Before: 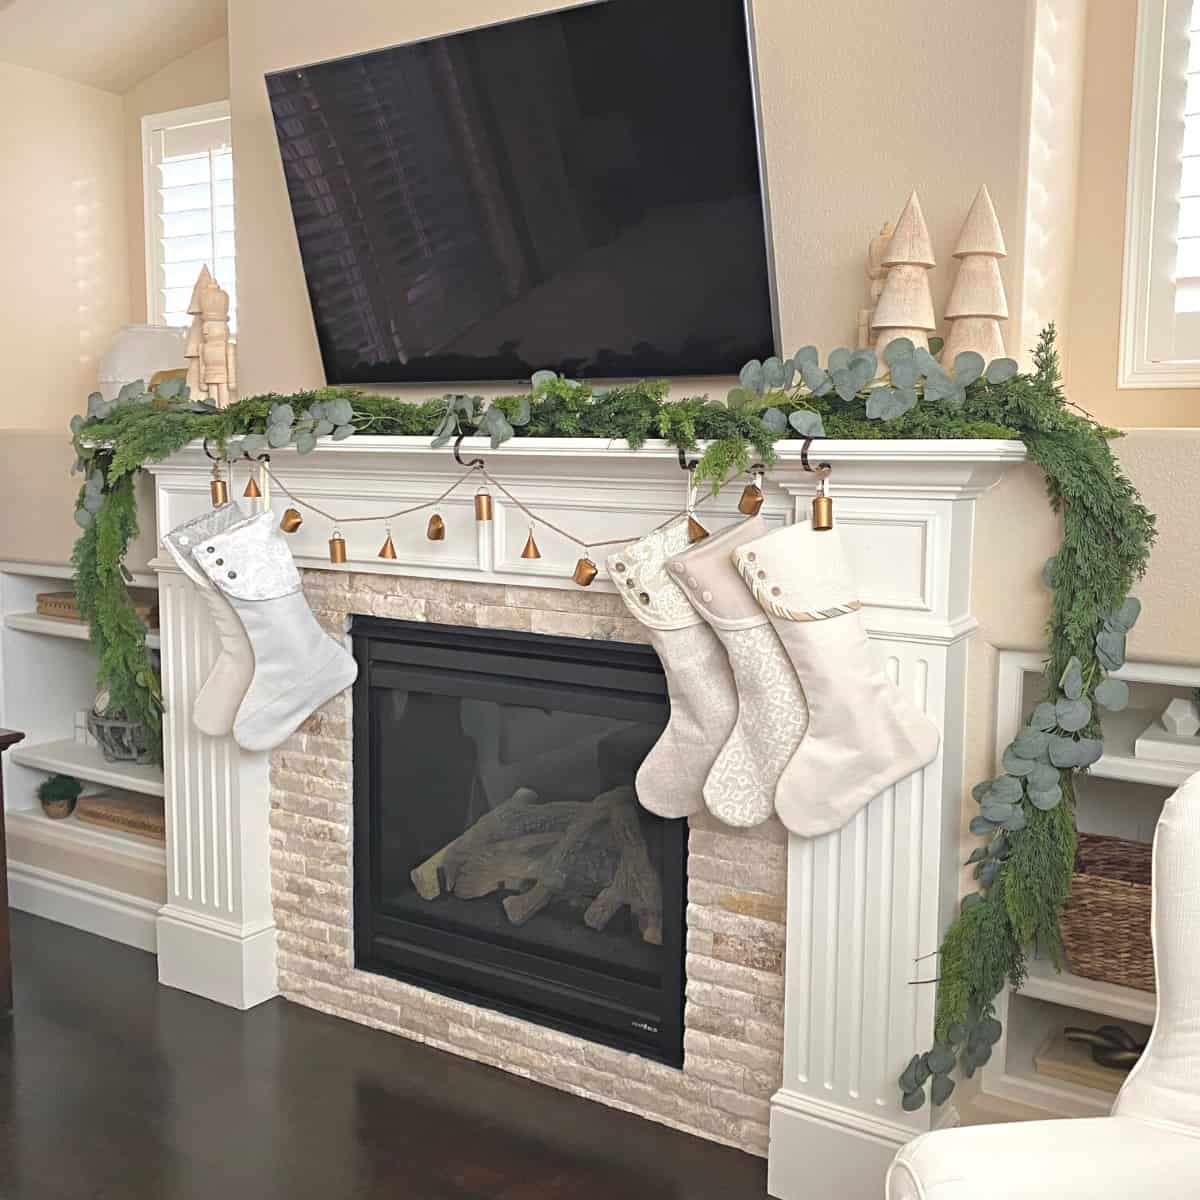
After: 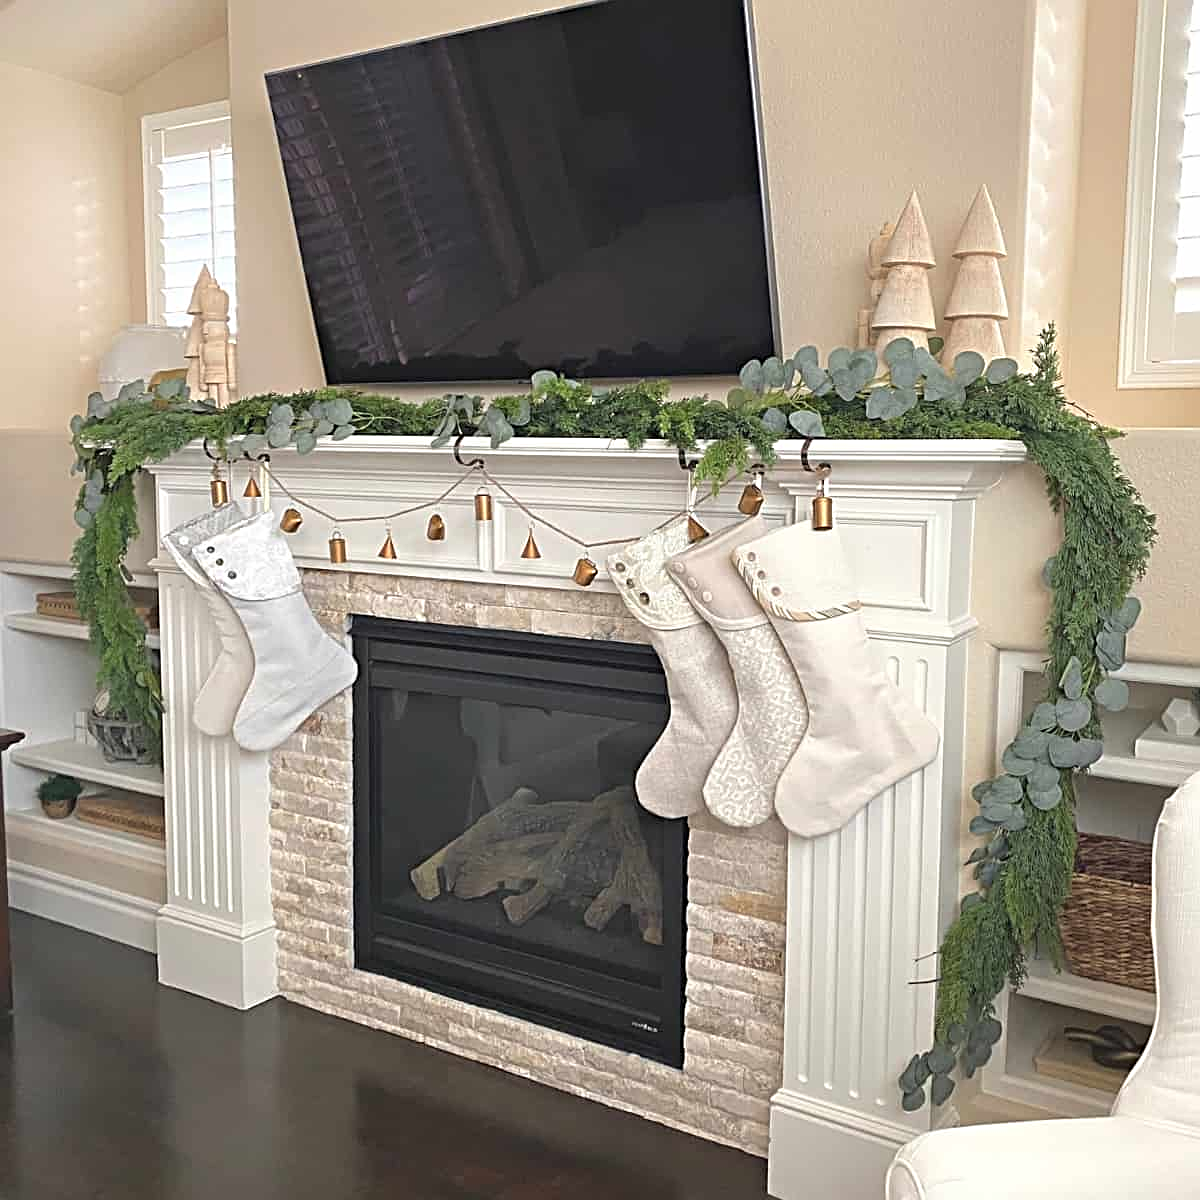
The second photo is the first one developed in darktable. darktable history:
sharpen: radius 2.748
